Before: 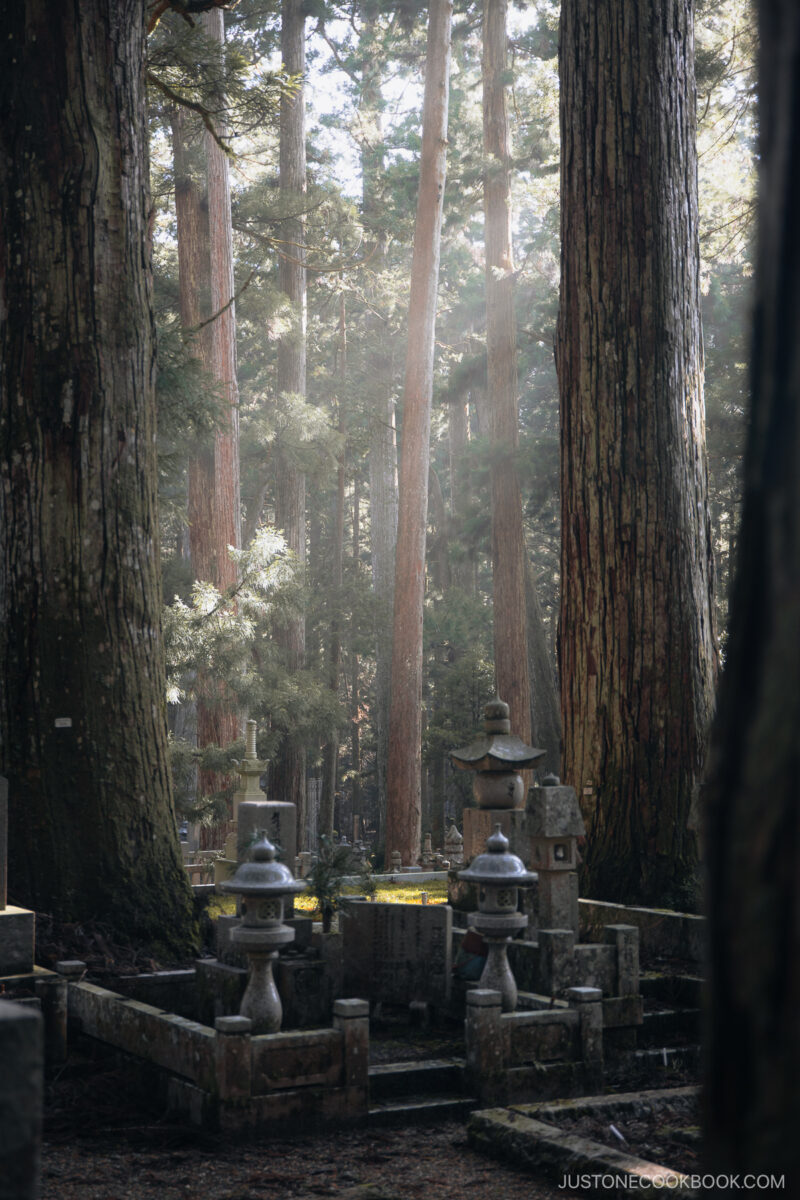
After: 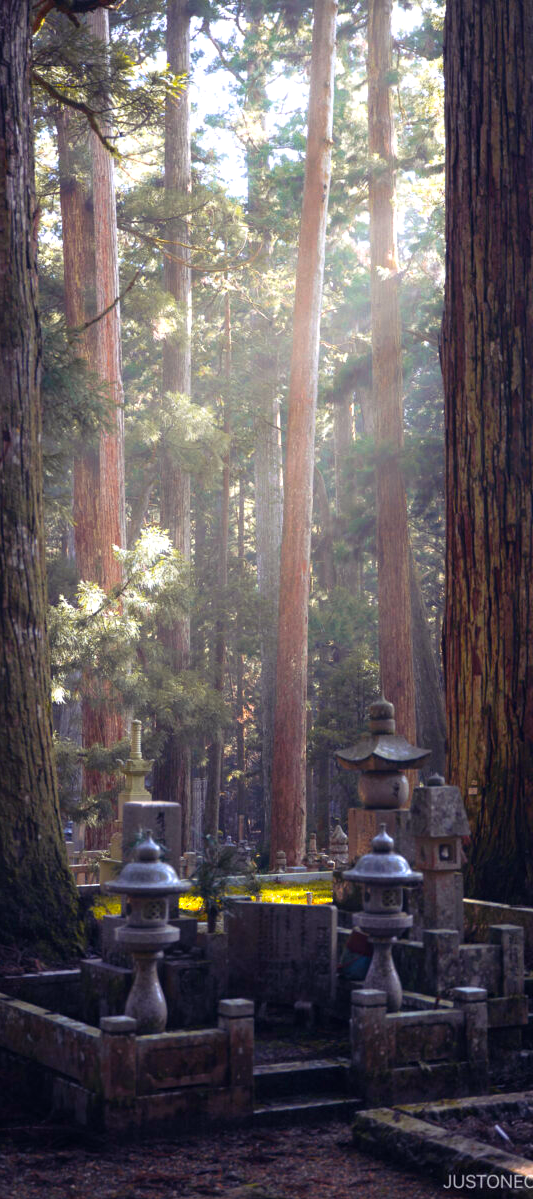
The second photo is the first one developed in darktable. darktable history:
crop and rotate: left 14.399%, right 18.934%
color balance rgb: shadows lift › luminance -21.648%, shadows lift › chroma 8.672%, shadows lift › hue 284.96°, perceptual saturation grading › global saturation 33.308%, perceptual brilliance grading › global brilliance 11.741%, global vibrance 42.681%
